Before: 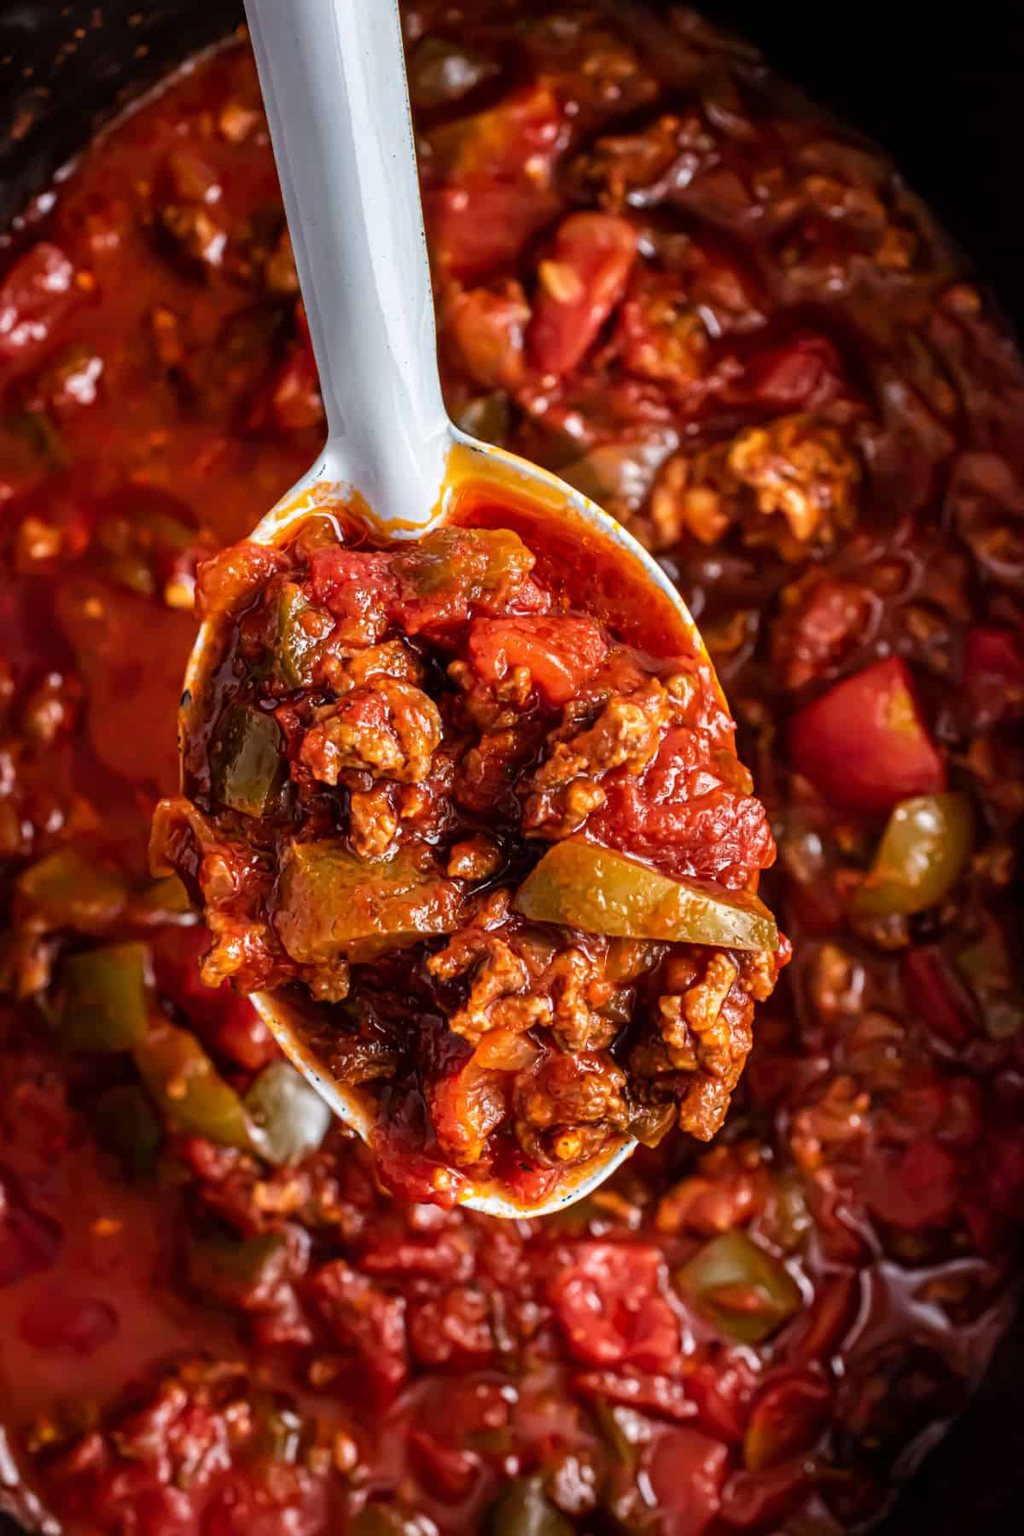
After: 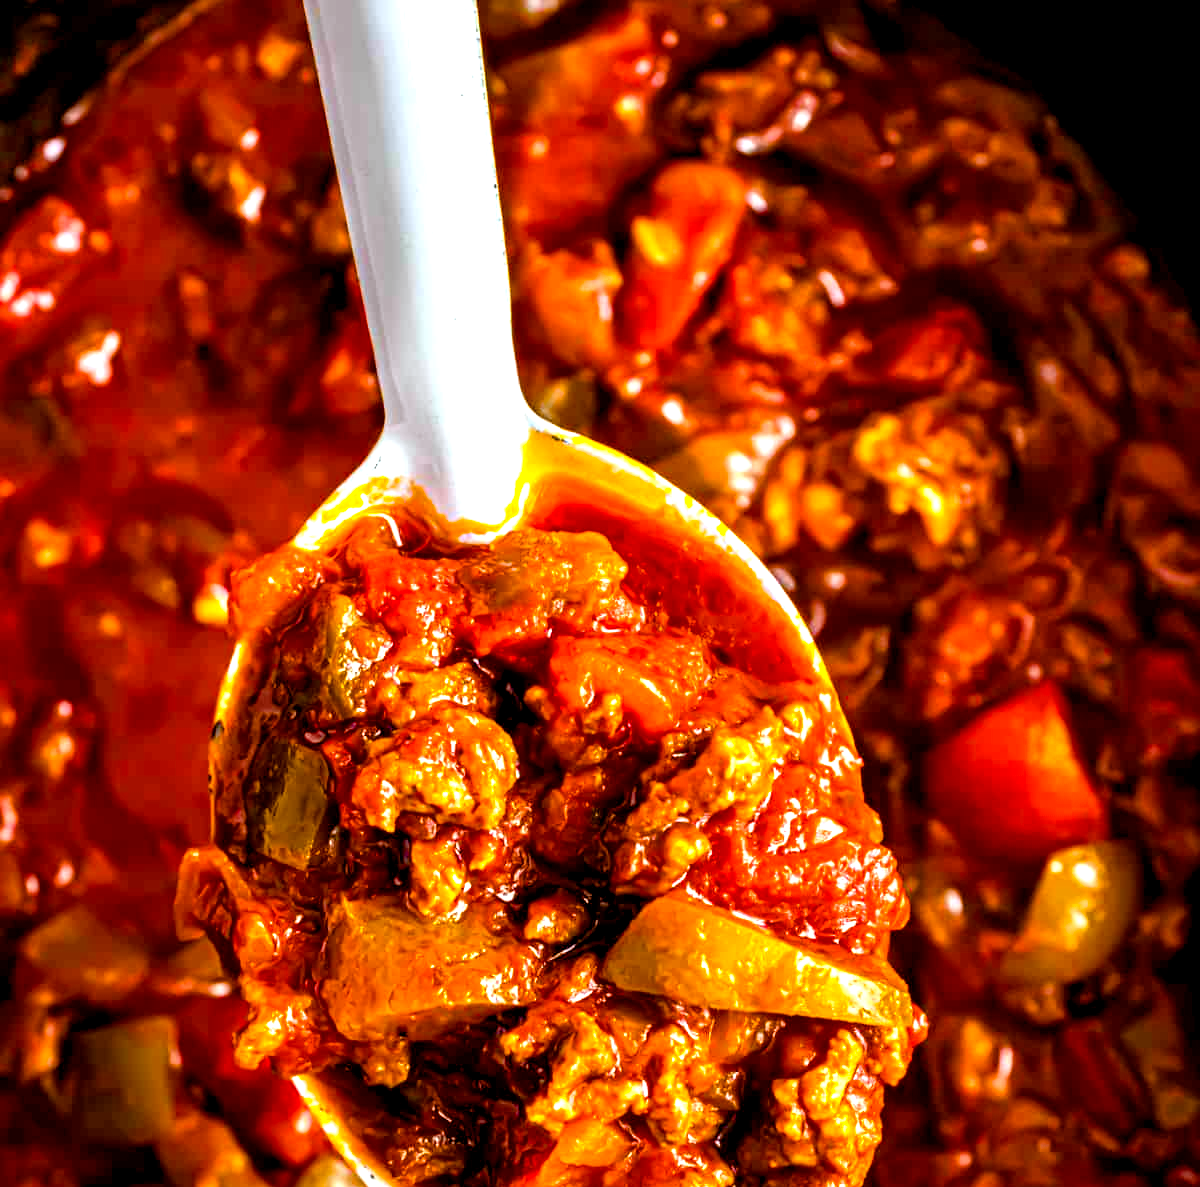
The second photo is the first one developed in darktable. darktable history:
color balance rgb: power › chroma 2.478%, power › hue 69.23°, global offset › luminance -0.511%, perceptual saturation grading › global saturation 36.455%, perceptual saturation grading › shadows 35.056%, global vibrance 20%
crop and rotate: top 4.926%, bottom 29.124%
exposure: exposure 1.058 EV, compensate highlight preservation false
